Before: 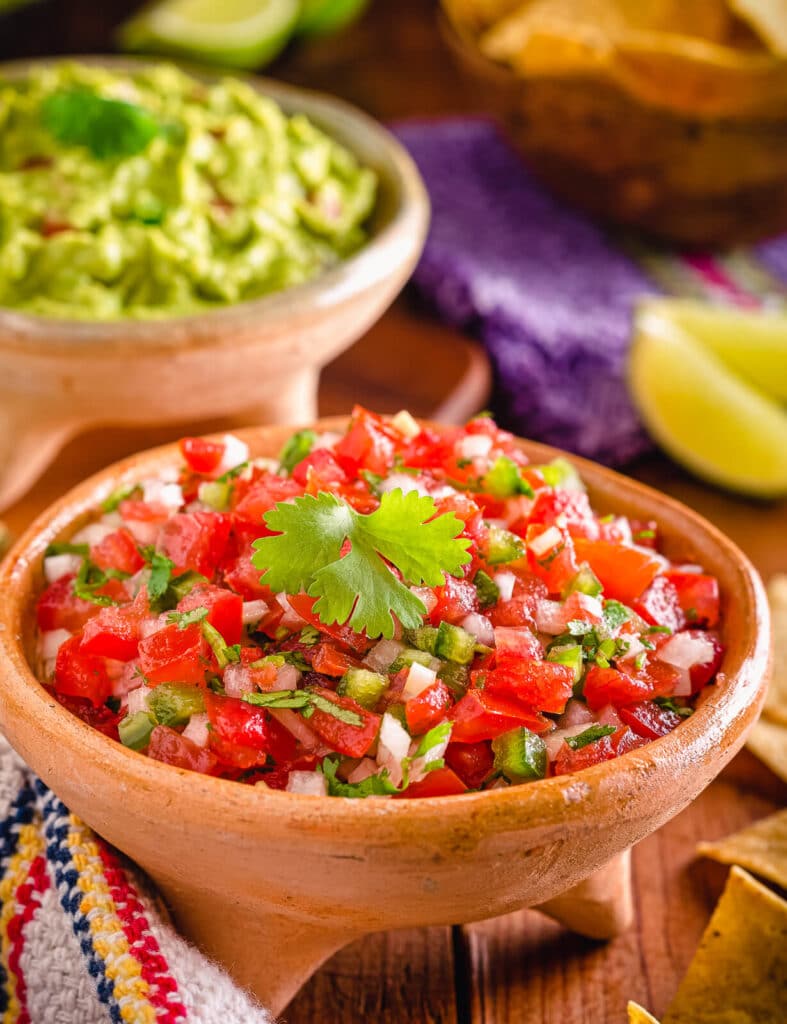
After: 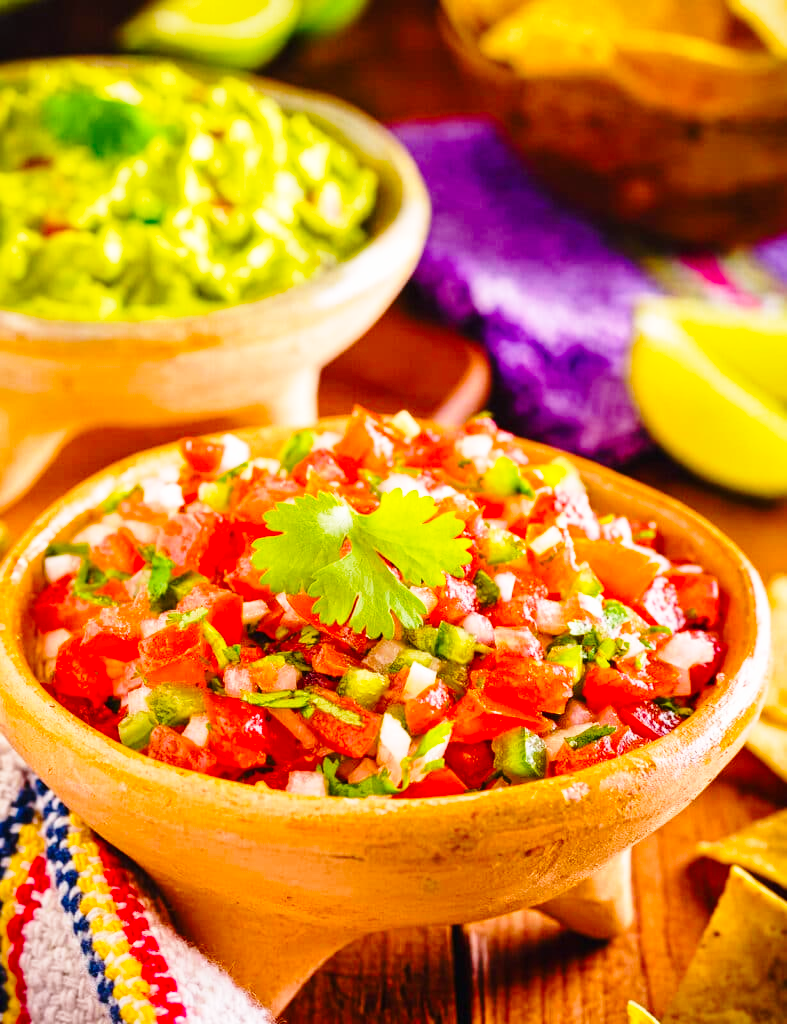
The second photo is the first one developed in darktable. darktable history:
base curve: curves: ch0 [(0, 0) (0.028, 0.03) (0.121, 0.232) (0.46, 0.748) (0.859, 0.968) (1, 1)], preserve colors none
color balance rgb: linear chroma grading › global chroma 40.266%, perceptual saturation grading › global saturation -2.805%
